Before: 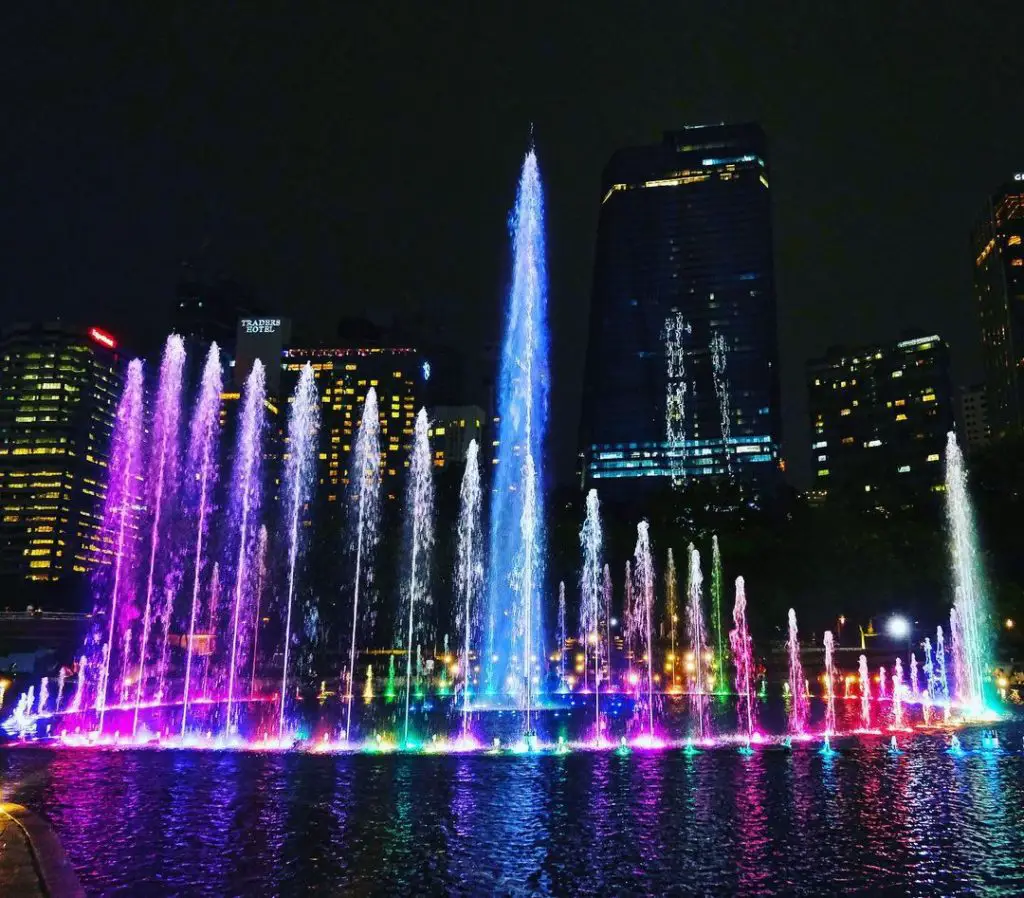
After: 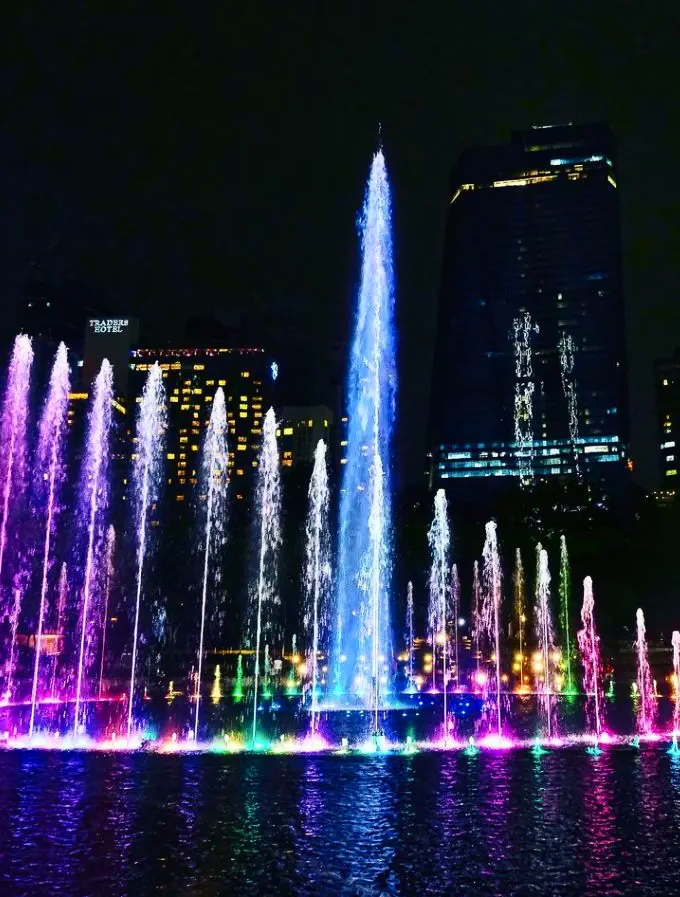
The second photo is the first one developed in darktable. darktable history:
tone equalizer: on, module defaults
color correction: highlights b* 3.04
contrast brightness saturation: contrast 0.217
crop and rotate: left 14.927%, right 18.573%
